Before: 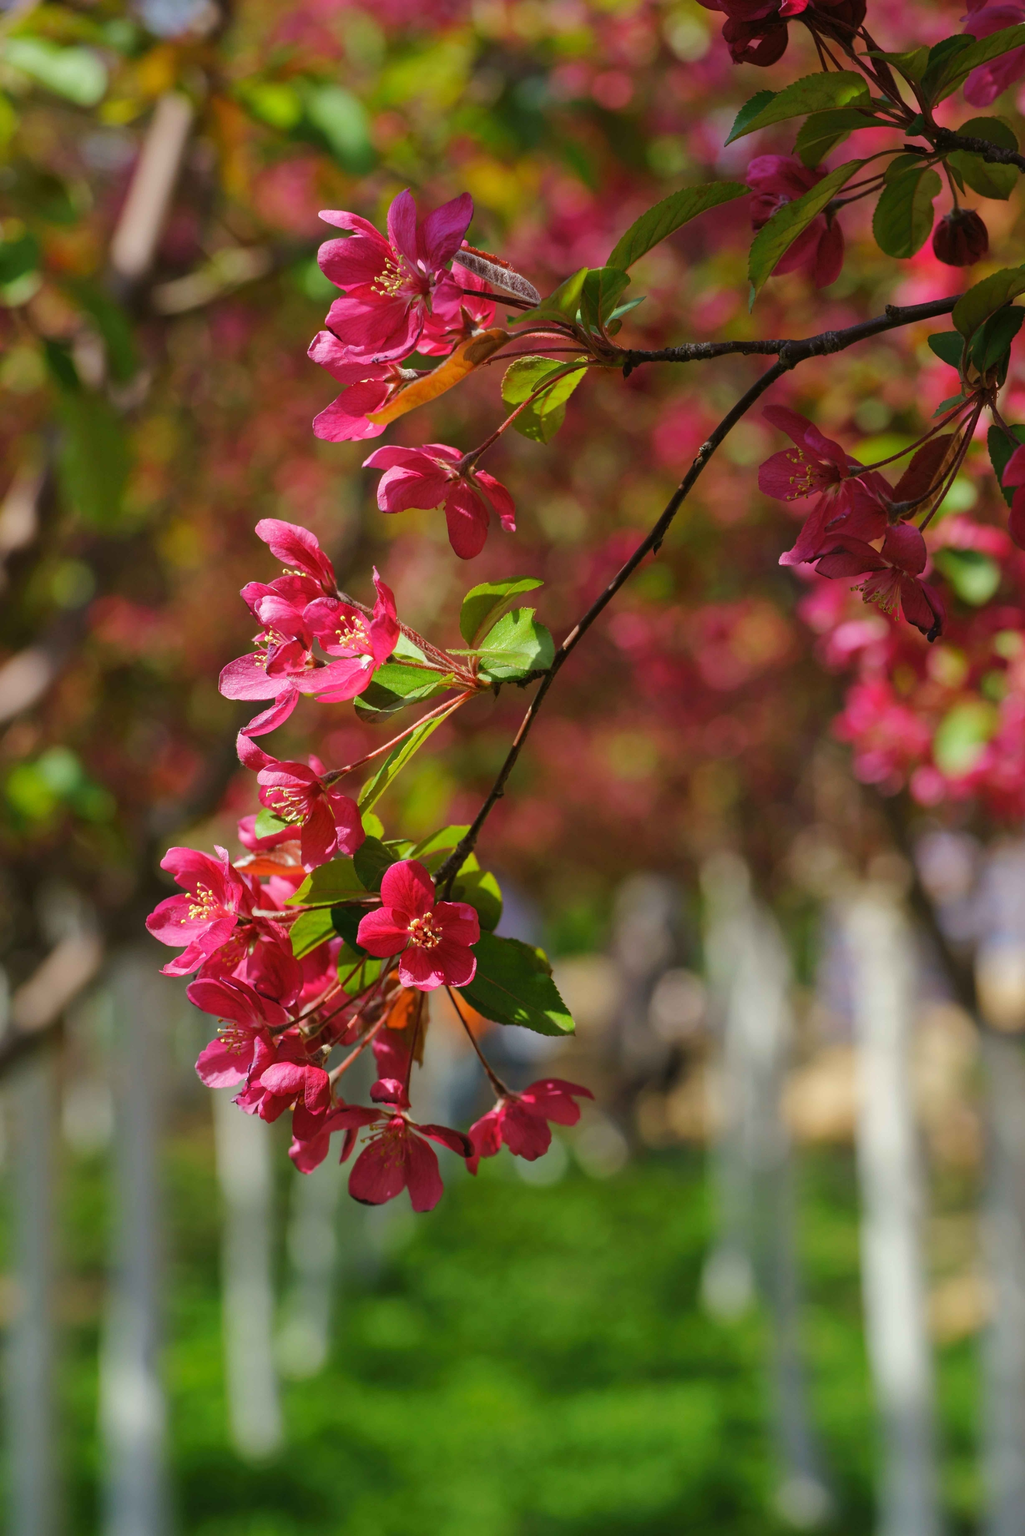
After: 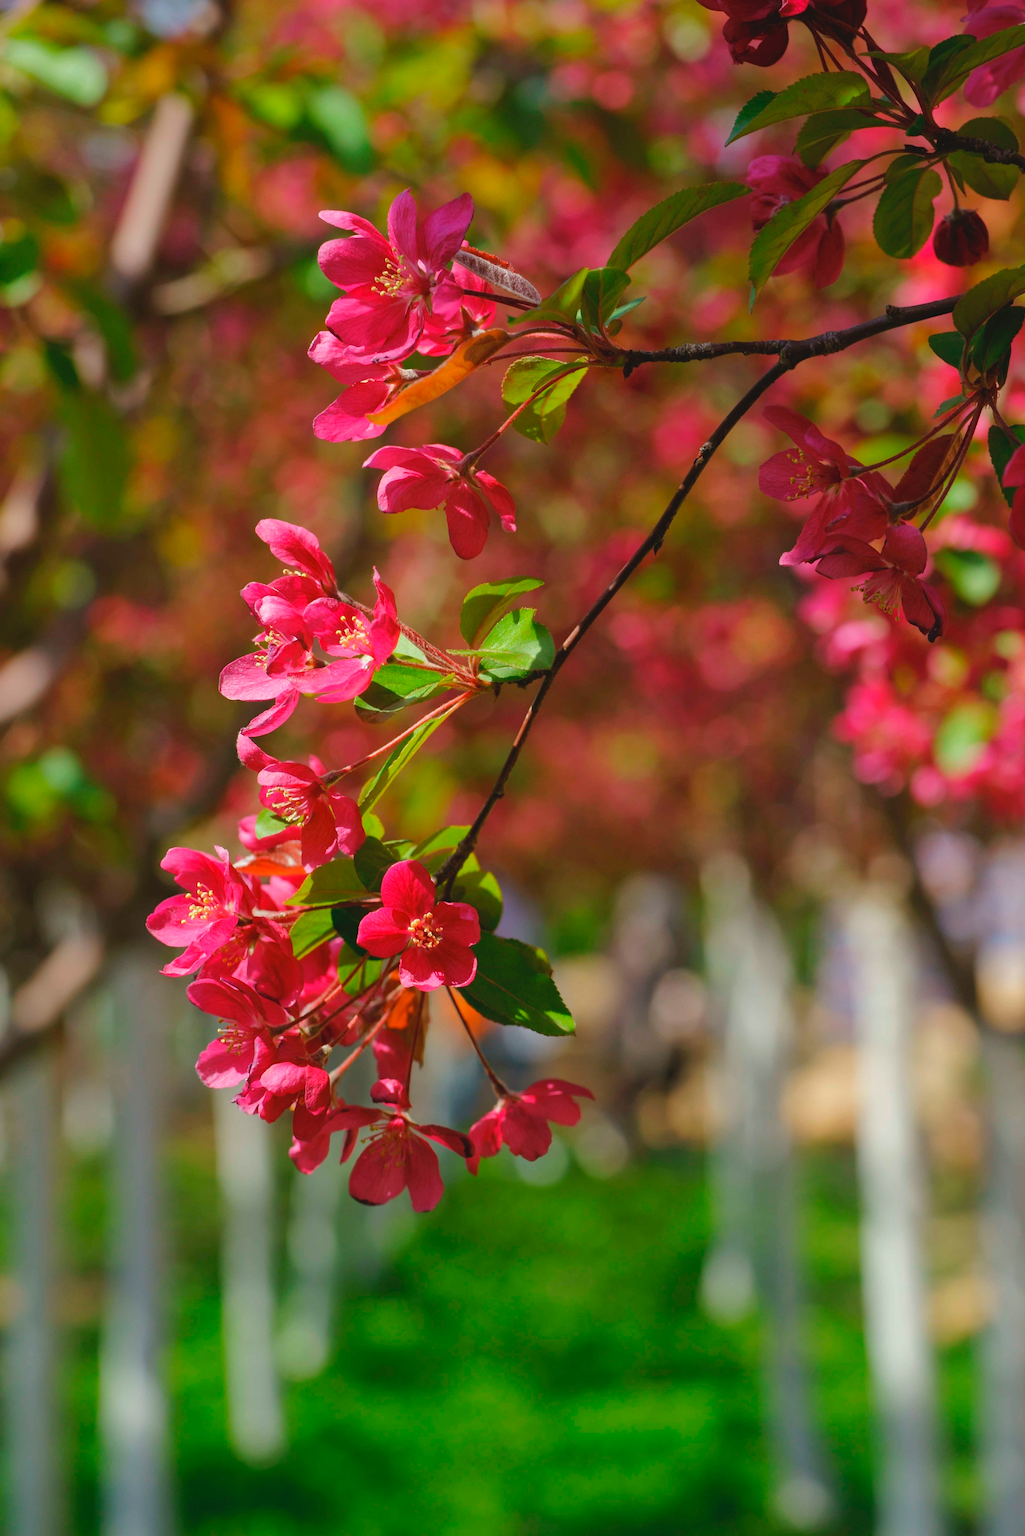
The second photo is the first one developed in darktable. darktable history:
contrast brightness saturation: contrast -0.11
shadows and highlights: shadows 0, highlights 40
